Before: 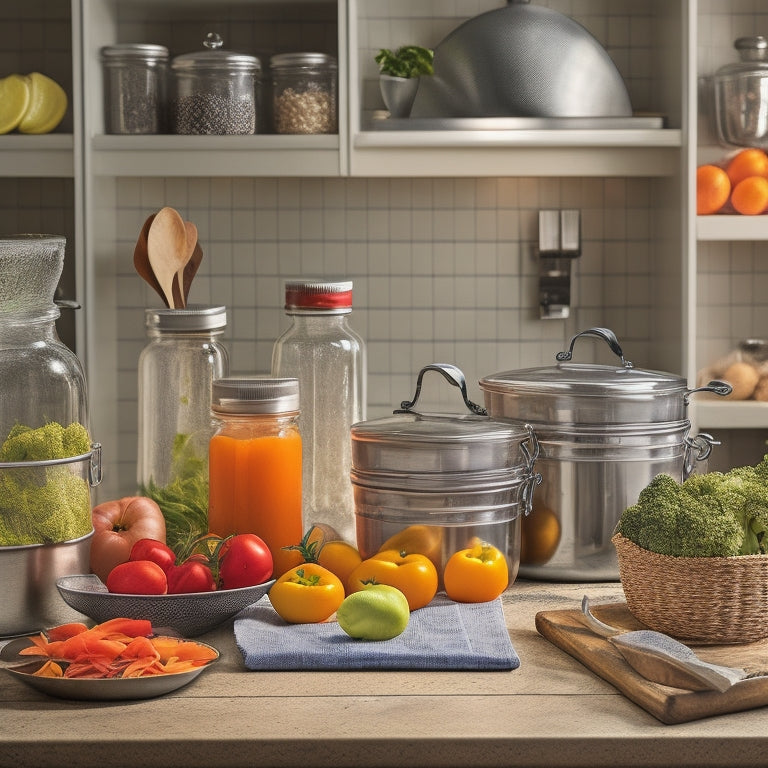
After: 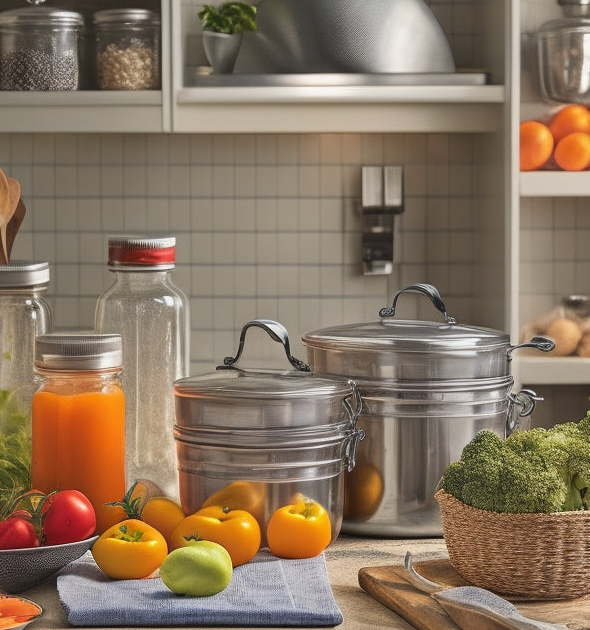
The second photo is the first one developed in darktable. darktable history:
crop: left 23.095%, top 5.827%, bottom 11.854%
white balance: emerald 1
